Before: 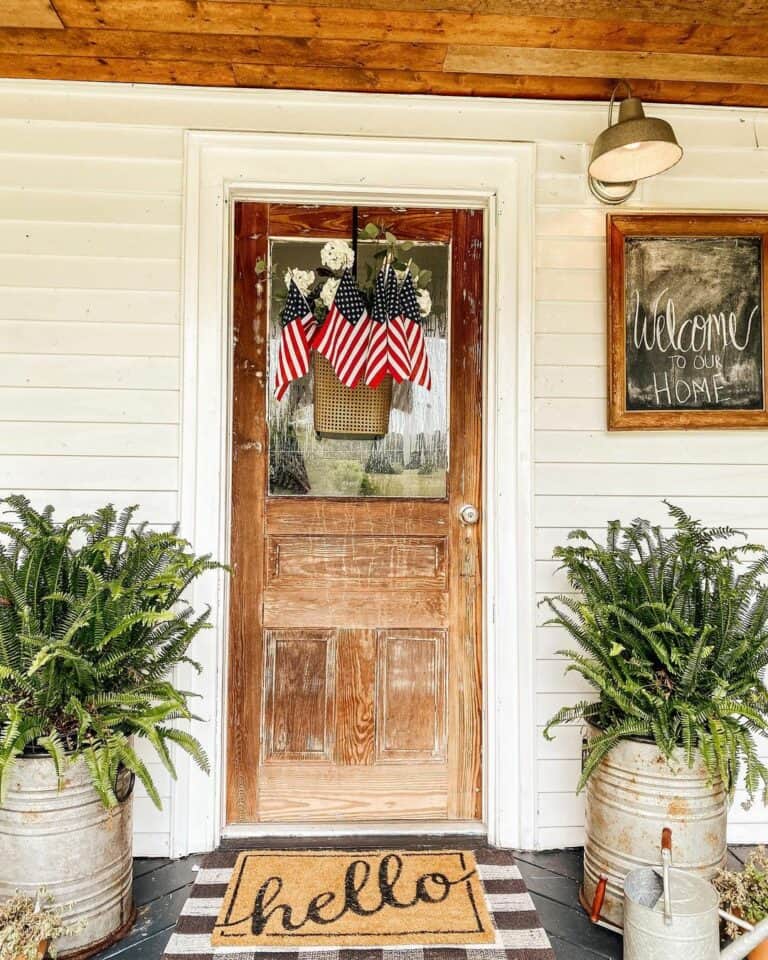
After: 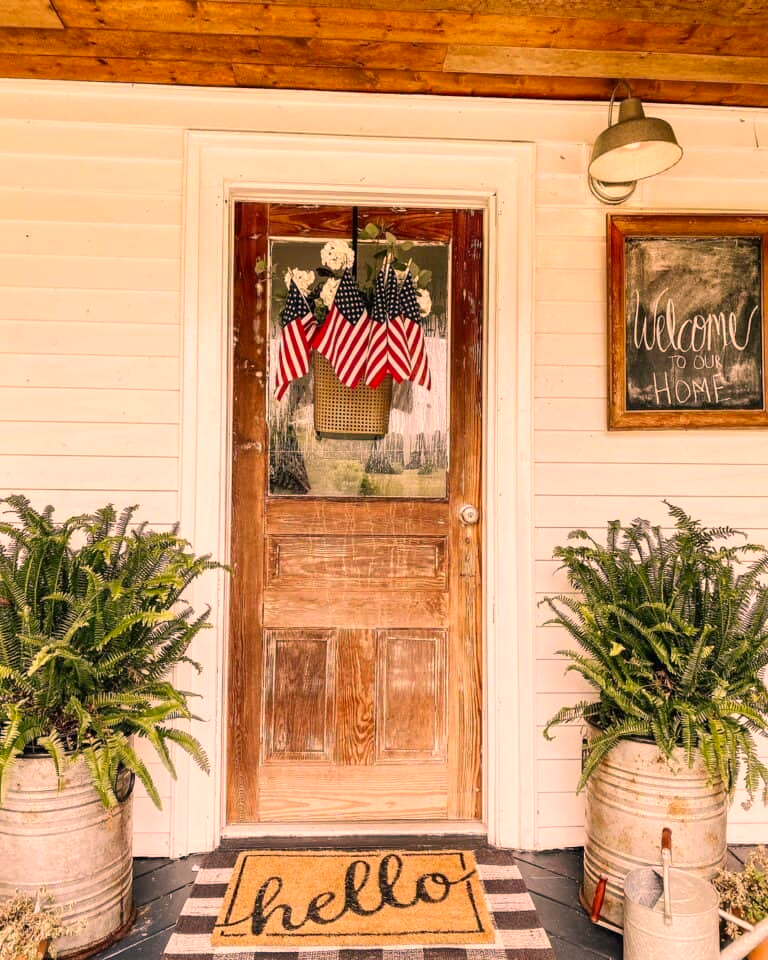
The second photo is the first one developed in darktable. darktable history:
color correction: highlights a* 21.05, highlights b* 19.62
